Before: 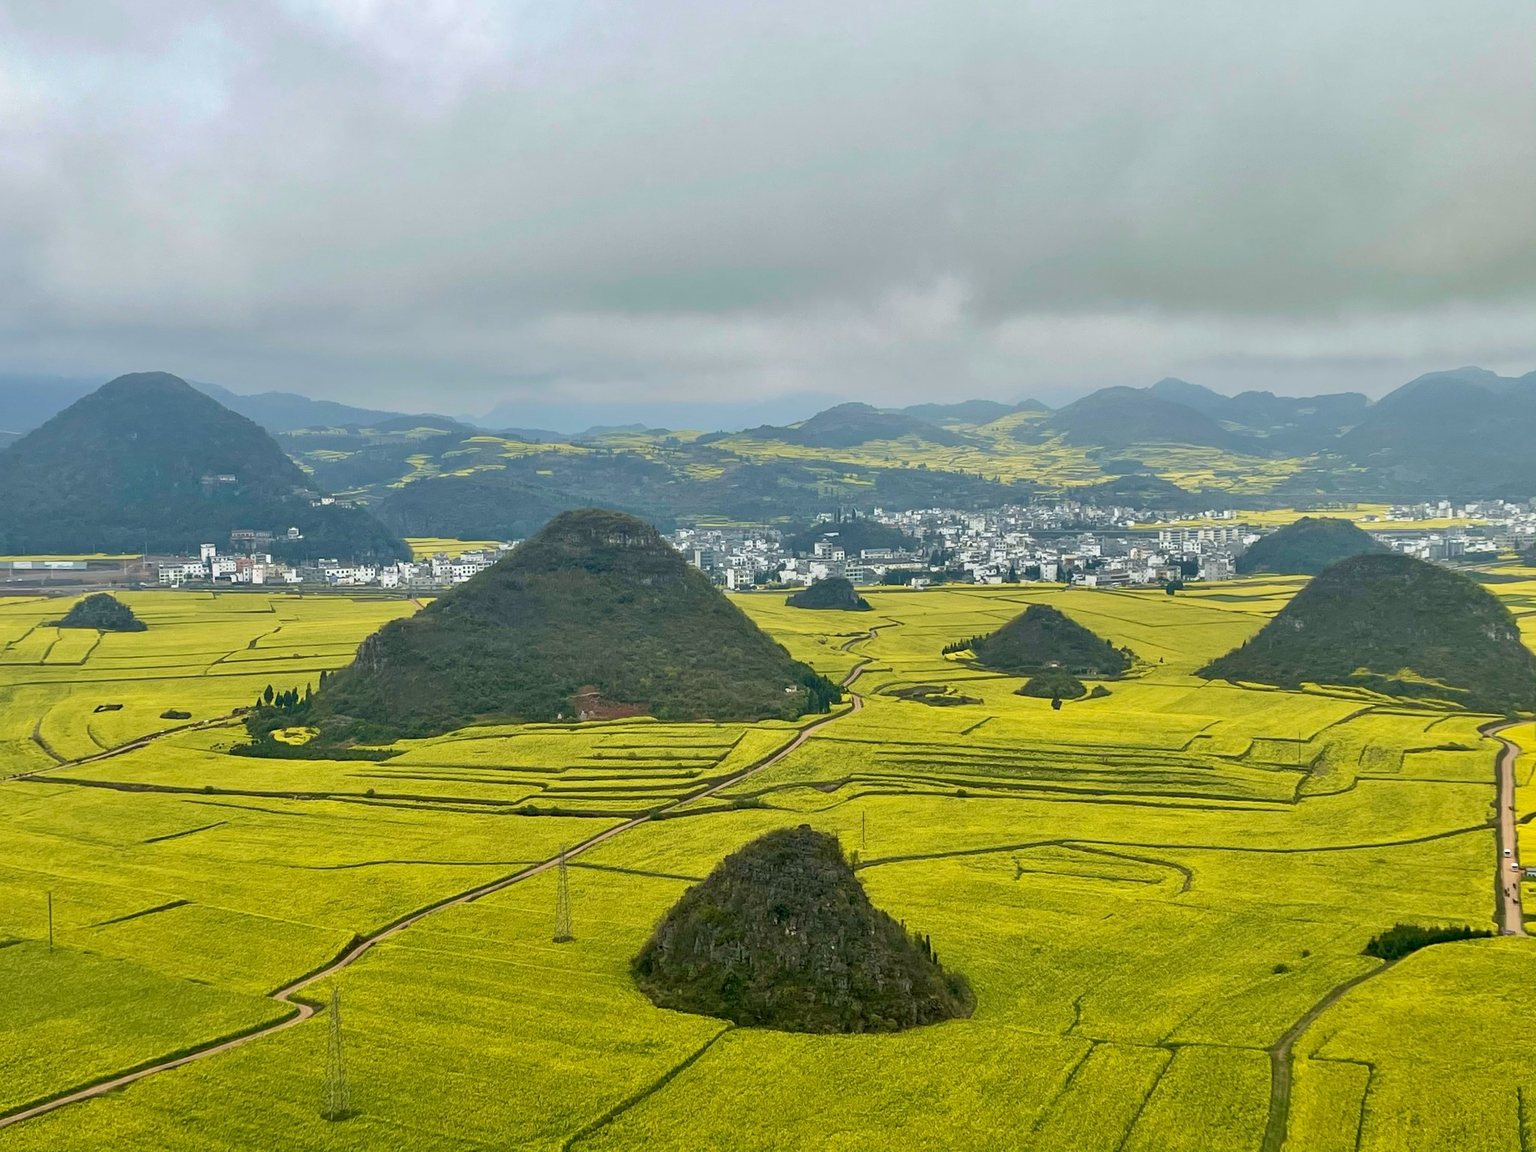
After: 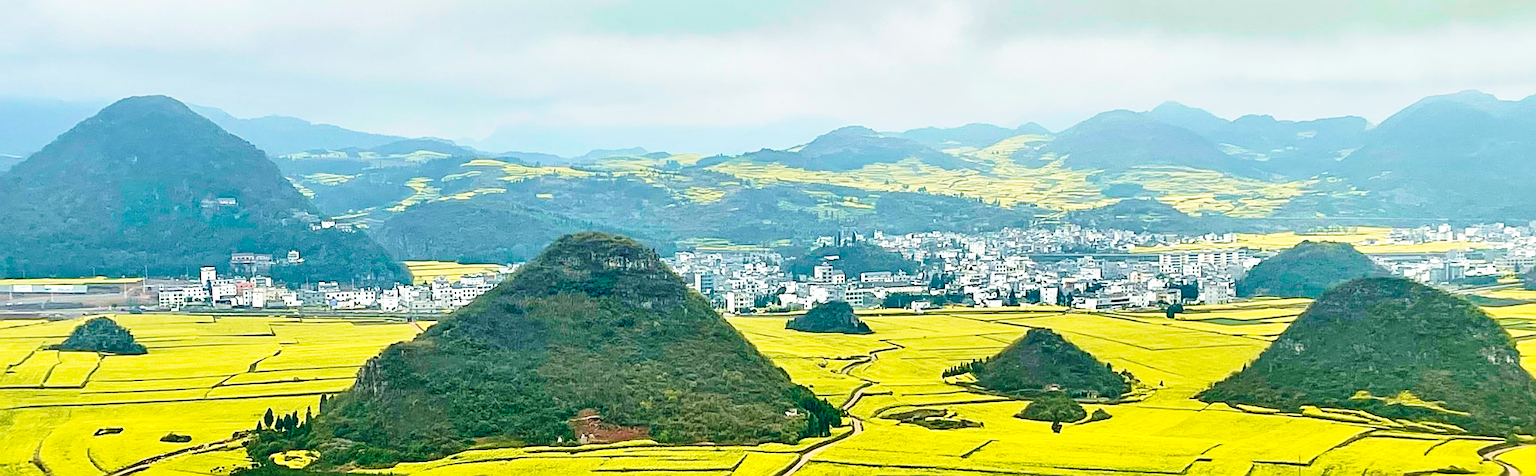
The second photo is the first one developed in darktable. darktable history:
crop and rotate: top 24.052%, bottom 34.606%
tone equalizer: -8 EV -0.4 EV, -7 EV -0.419 EV, -6 EV -0.351 EV, -5 EV -0.235 EV, -3 EV 0.21 EV, -2 EV 0.326 EV, -1 EV 0.398 EV, +0 EV 0.401 EV, edges refinement/feathering 500, mask exposure compensation -1.57 EV, preserve details no
contrast brightness saturation: contrast 0.078, saturation 0.022
base curve: curves: ch0 [(0, 0) (0.028, 0.03) (0.121, 0.232) (0.46, 0.748) (0.859, 0.968) (1, 1)], preserve colors none
sharpen: on, module defaults
velvia: on, module defaults
